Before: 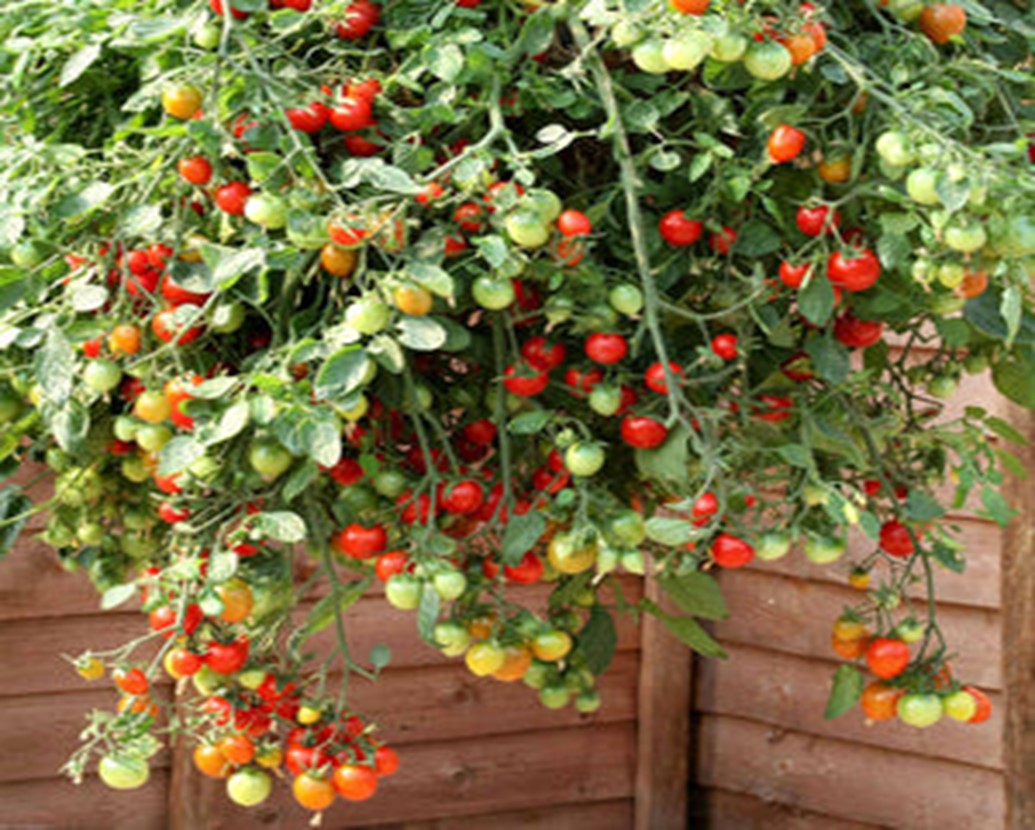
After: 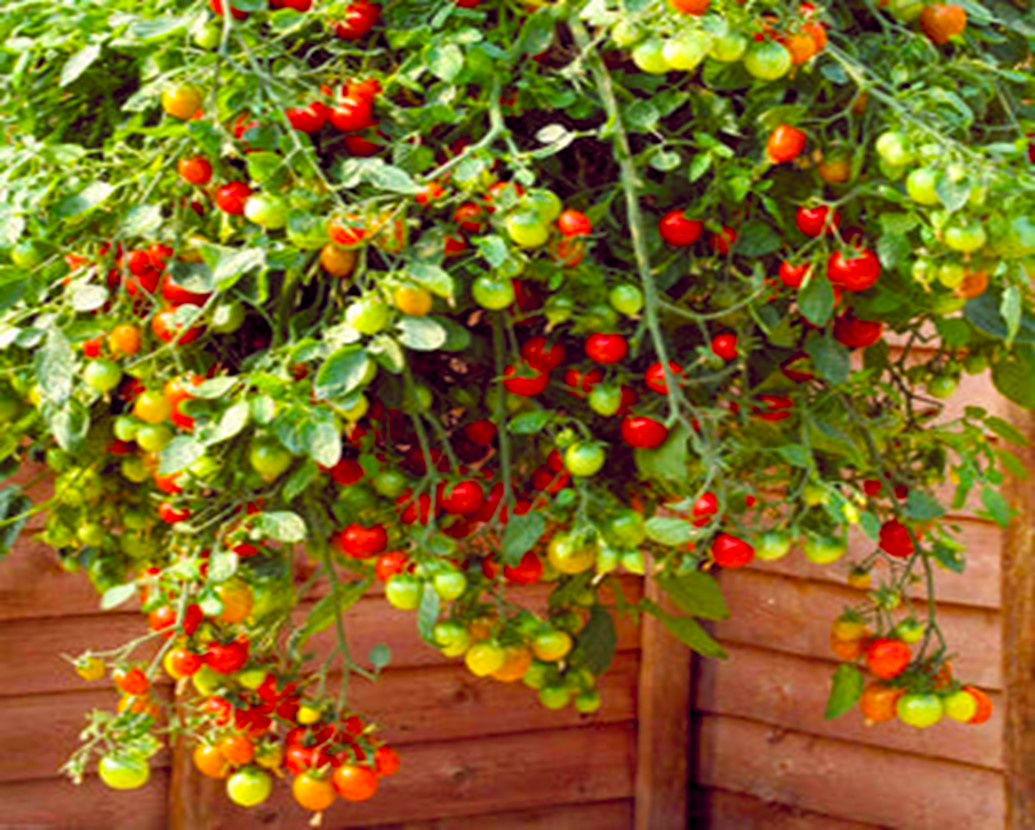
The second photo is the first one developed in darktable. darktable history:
color balance rgb: global offset › chroma 0.277%, global offset › hue 318.41°, linear chroma grading › shadows 9.874%, linear chroma grading › highlights 10.592%, linear chroma grading › global chroma 15.209%, linear chroma grading › mid-tones 14.764%, perceptual saturation grading › global saturation 25.904%, global vibrance 20%
